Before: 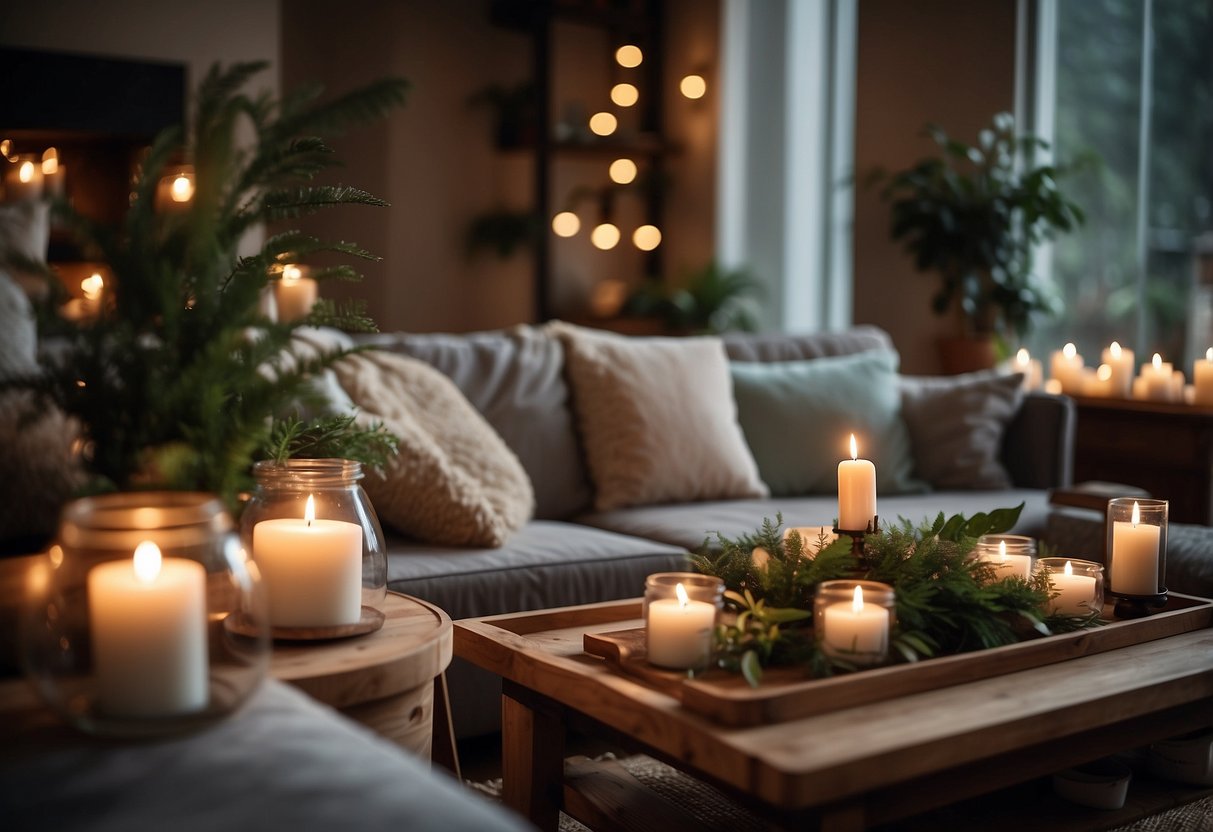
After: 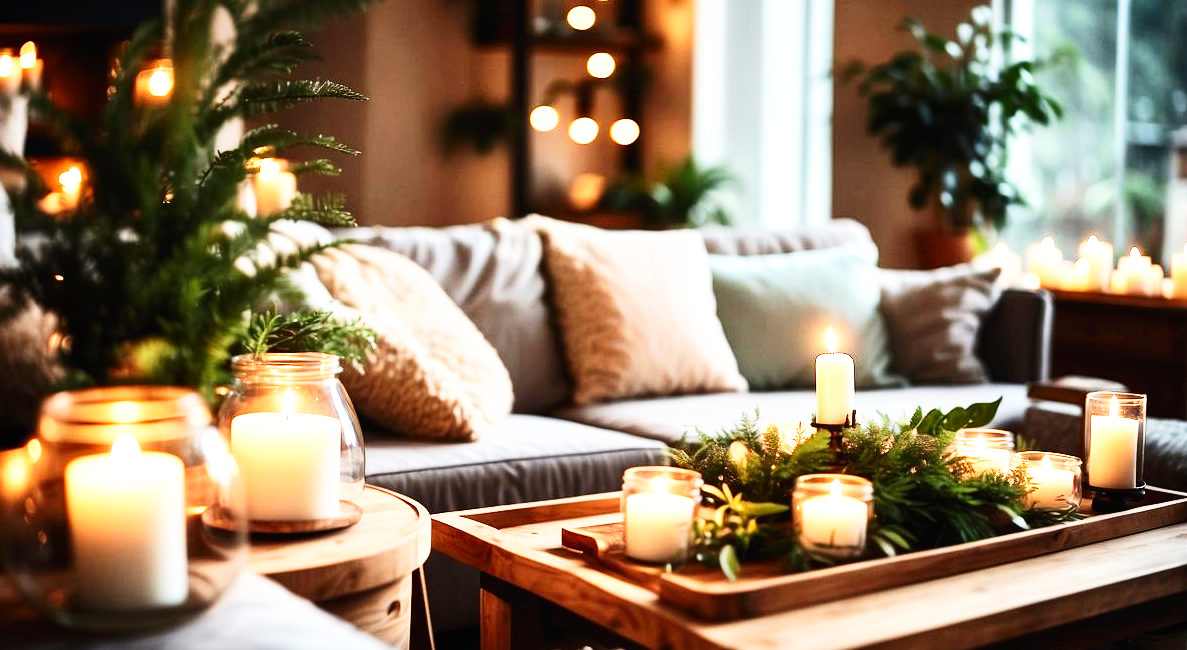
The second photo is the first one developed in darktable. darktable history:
exposure: black level correction 0, exposure 0.691 EV, compensate exposure bias true, compensate highlight preservation false
crop and rotate: left 1.861%, top 12.816%, right 0.235%, bottom 8.99%
contrast brightness saturation: contrast 0.244, brightness 0.092
base curve: curves: ch0 [(0, 0) (0.007, 0.004) (0.027, 0.03) (0.046, 0.07) (0.207, 0.54) (0.442, 0.872) (0.673, 0.972) (1, 1)], preserve colors none
